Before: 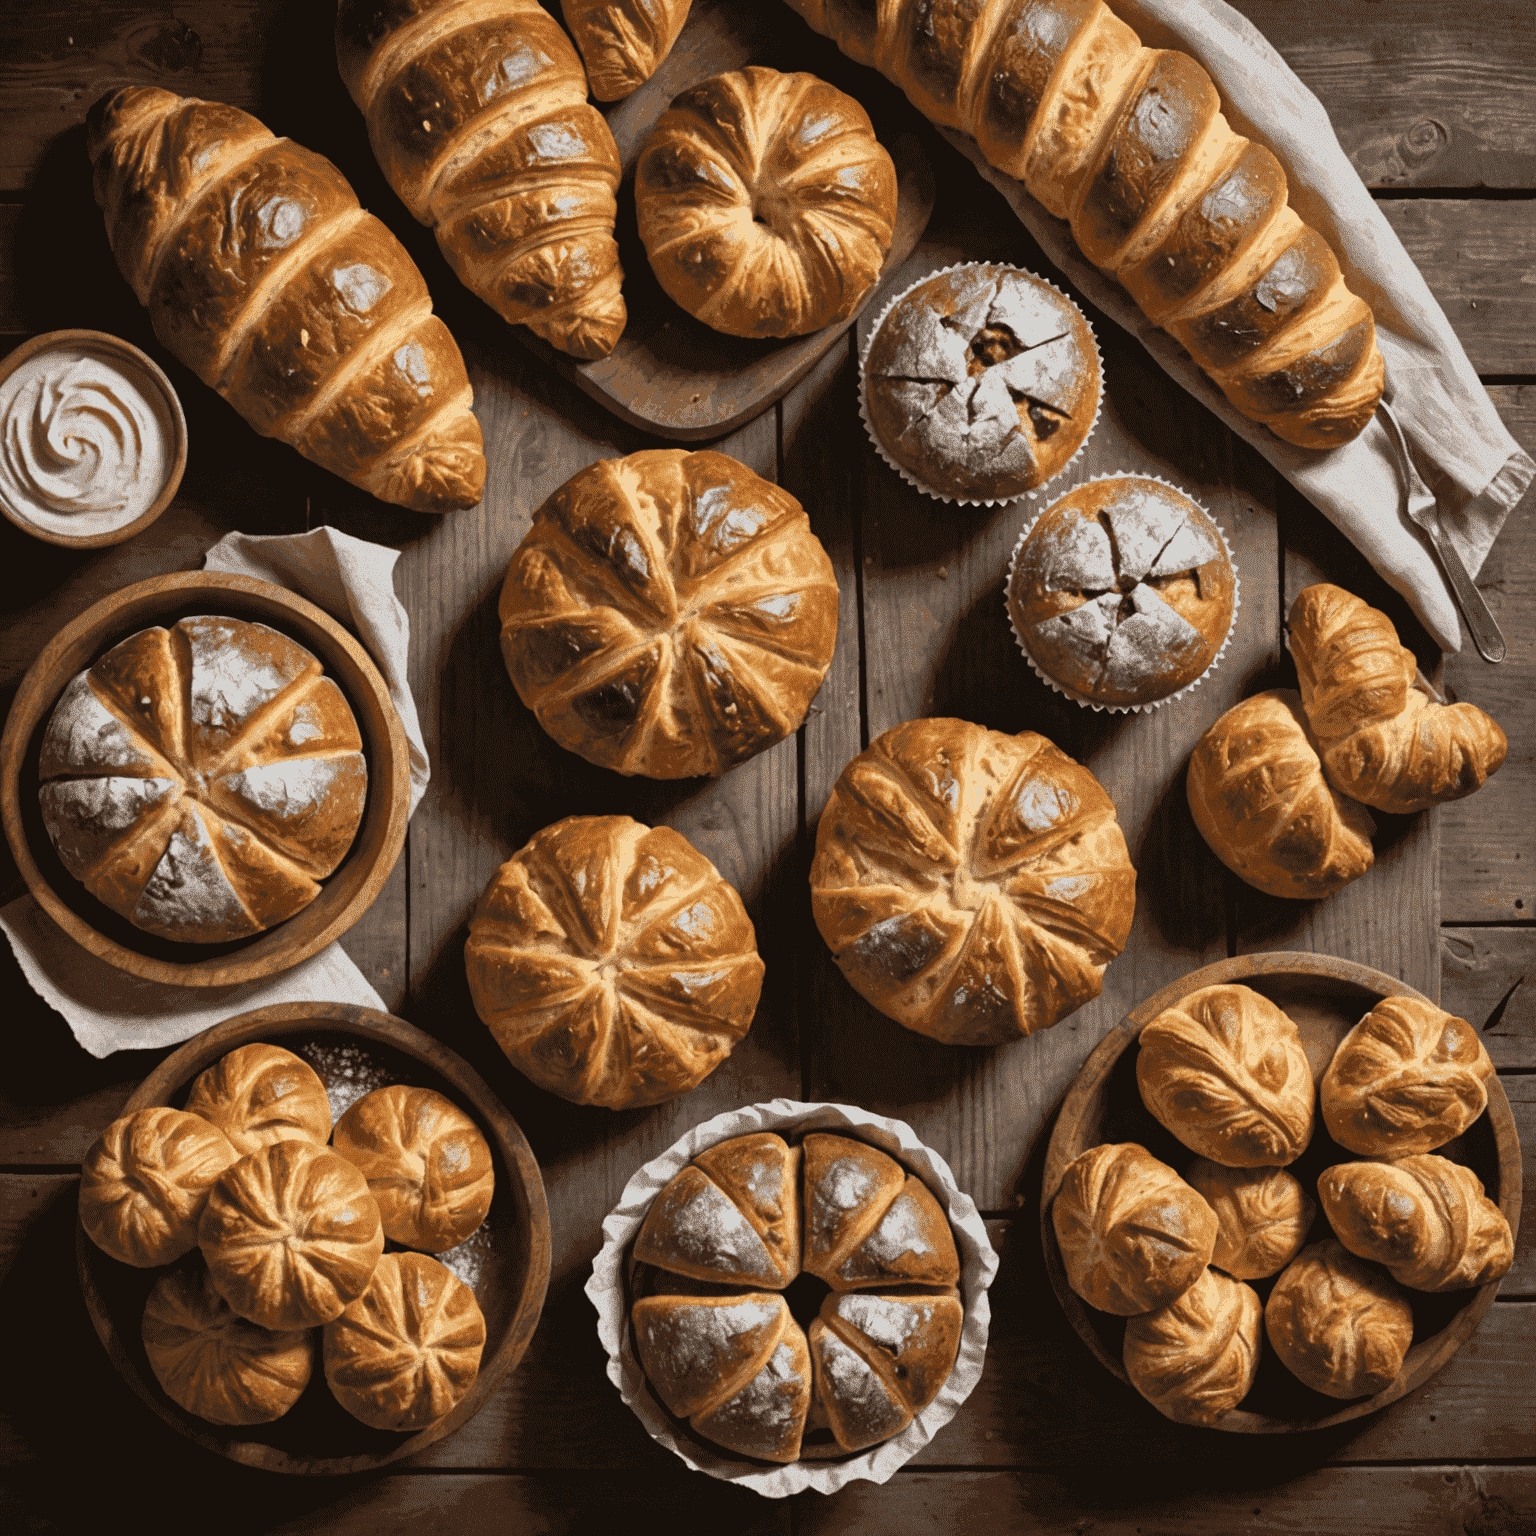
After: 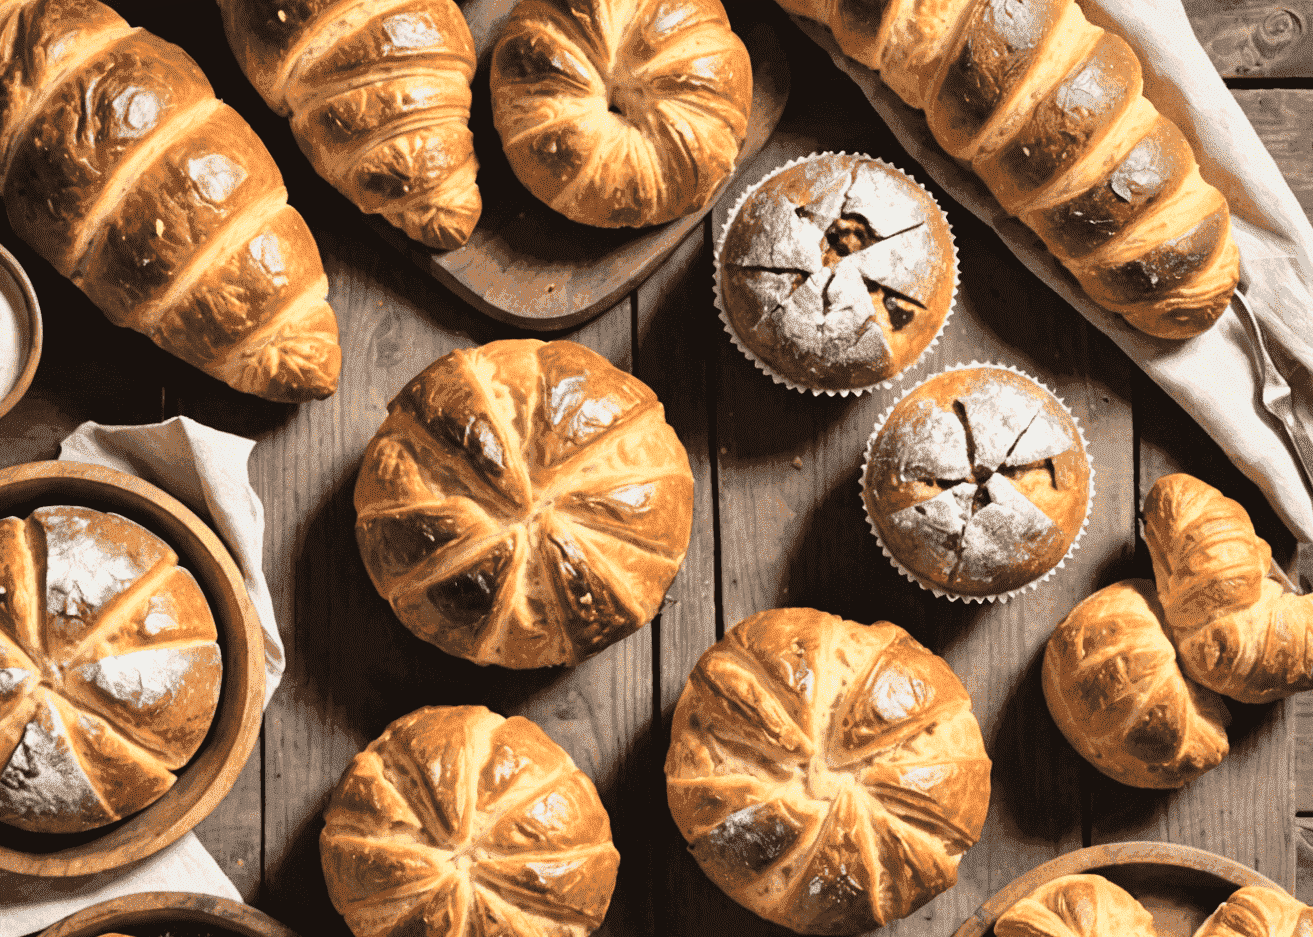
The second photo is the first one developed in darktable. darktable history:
crop and rotate: left 9.461%, top 7.193%, right 5.02%, bottom 31.766%
shadows and highlights: shadows 25.54, highlights -24.92
color balance rgb: perceptual saturation grading › global saturation -3.082%, perceptual saturation grading › shadows -2.247%, saturation formula JzAzBz (2021)
base curve: curves: ch0 [(0, 0) (0.028, 0.03) (0.121, 0.232) (0.46, 0.748) (0.859, 0.968) (1, 1)]
